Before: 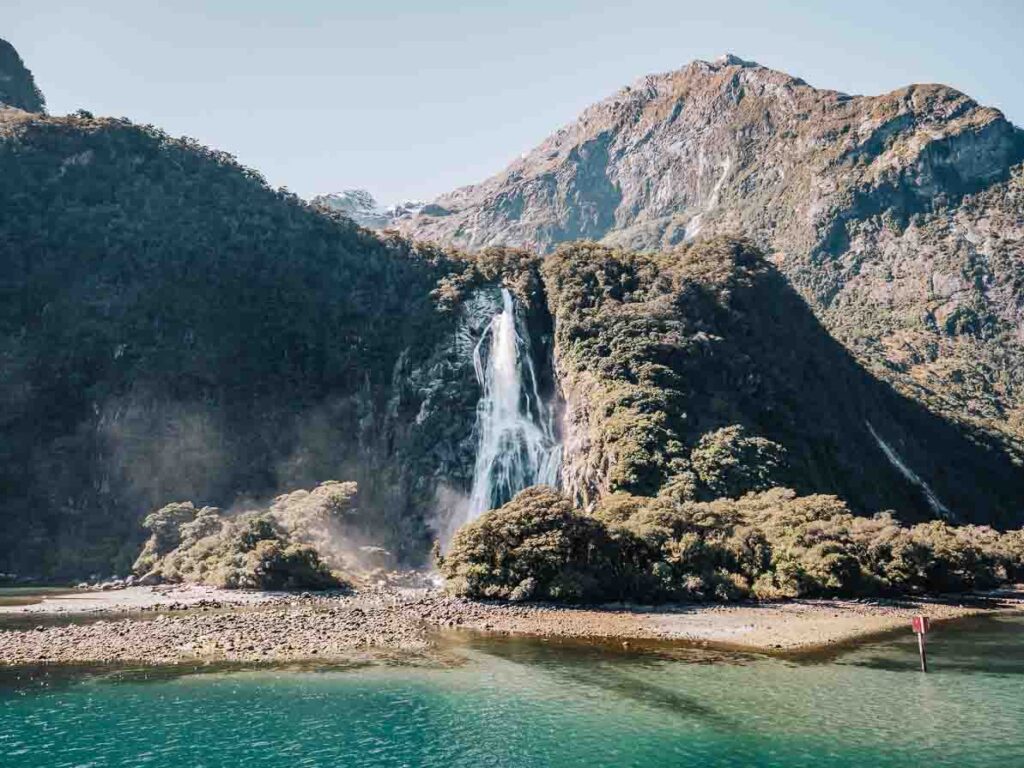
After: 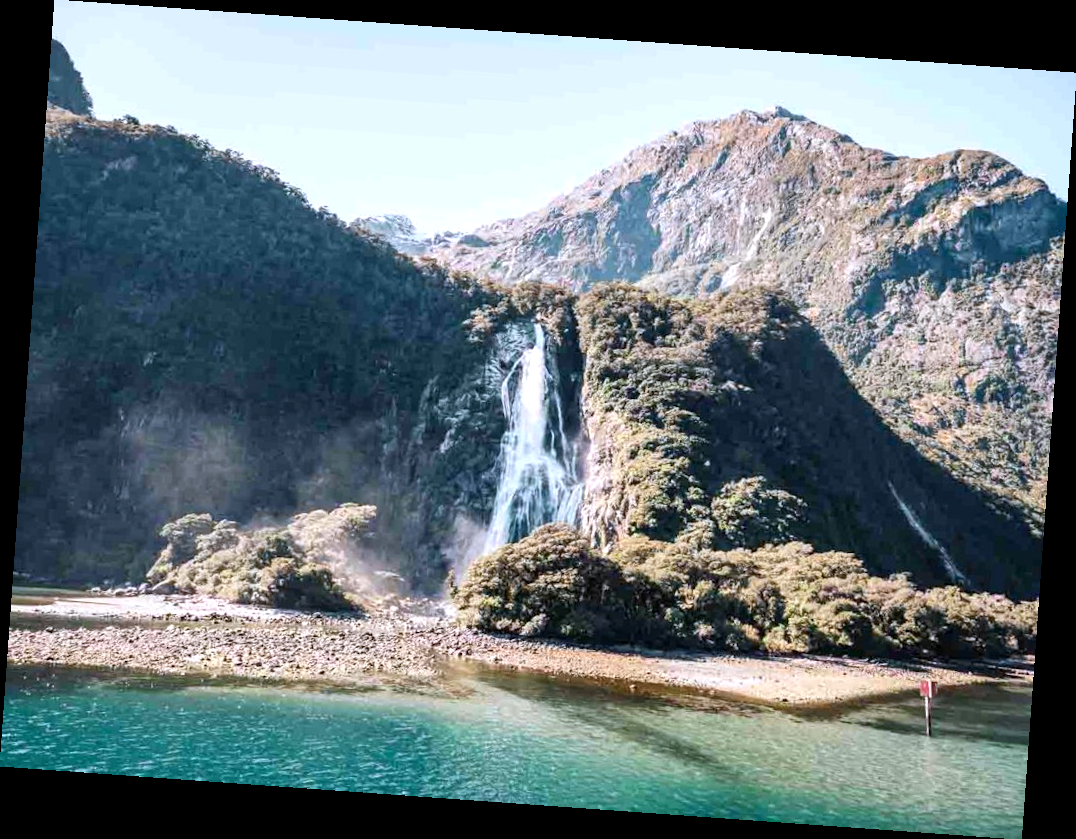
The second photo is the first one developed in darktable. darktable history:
white balance: red 0.984, blue 1.059
rotate and perspective: rotation 4.1°, automatic cropping off
exposure: black level correction 0.001, exposure 0.5 EV, compensate exposure bias true, compensate highlight preservation false
